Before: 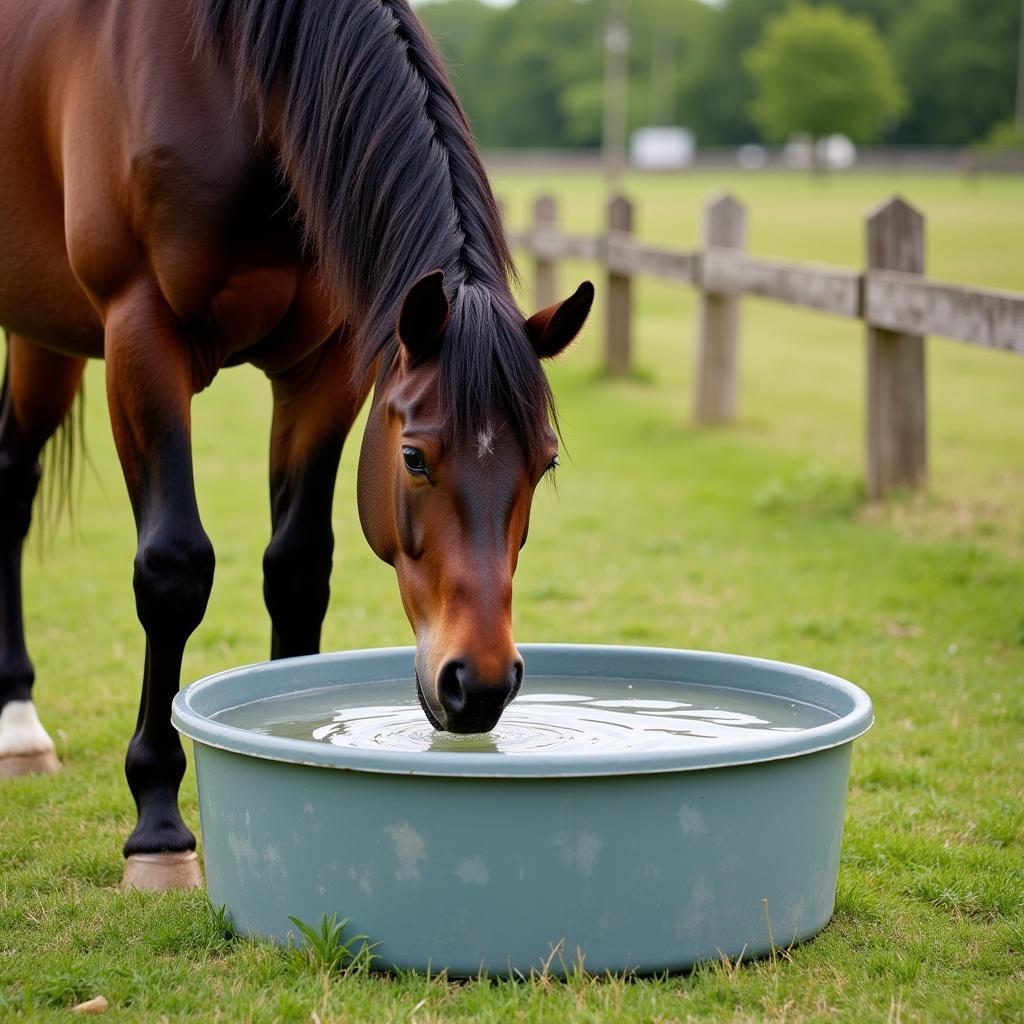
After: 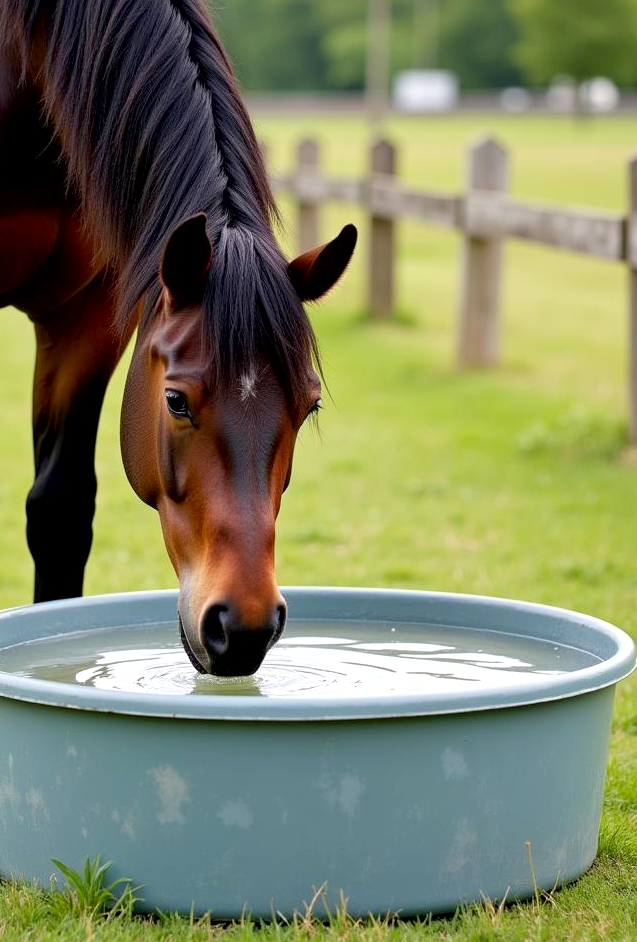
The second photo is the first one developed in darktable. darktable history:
local contrast: mode bilateral grid, contrast 99, coarseness 100, detail 92%, midtone range 0.2
crop and rotate: left 23.235%, top 5.643%, right 14.529%, bottom 2.313%
exposure: black level correction 0.005, exposure 0.273 EV, compensate highlight preservation false
